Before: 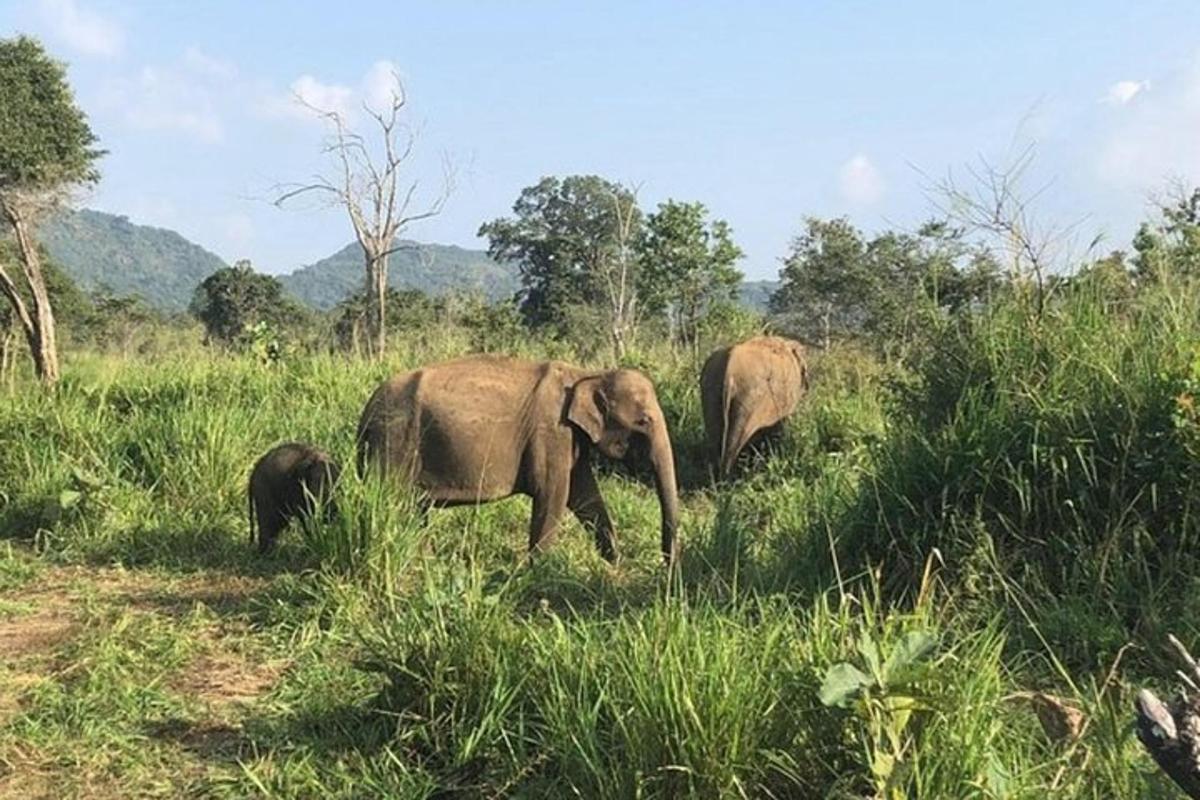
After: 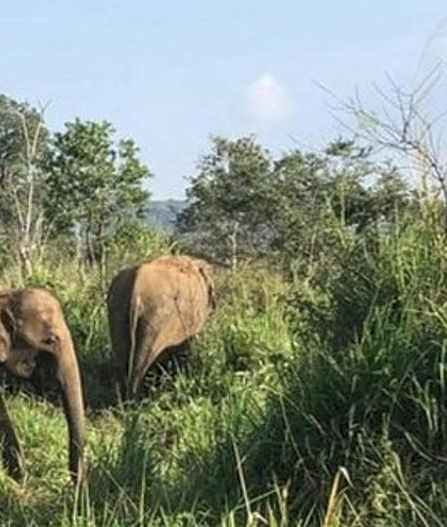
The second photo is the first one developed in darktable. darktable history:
crop and rotate: left 49.469%, top 10.135%, right 13.264%, bottom 23.886%
local contrast: on, module defaults
